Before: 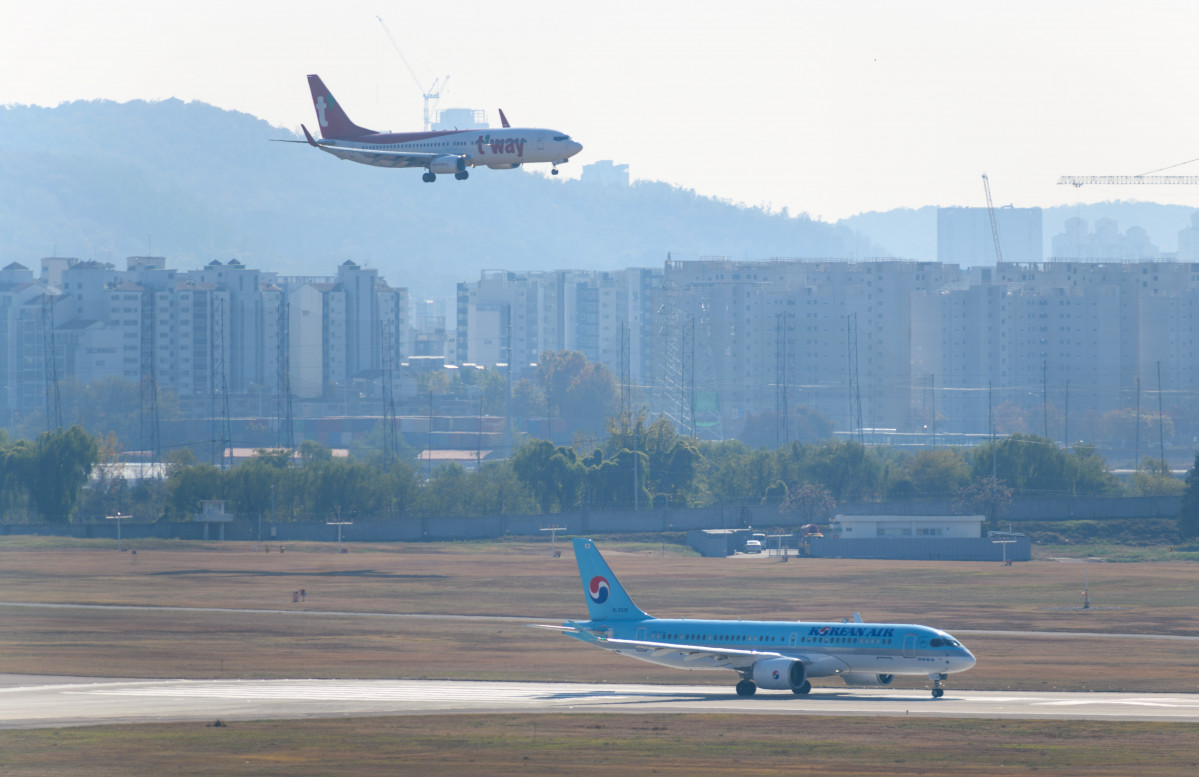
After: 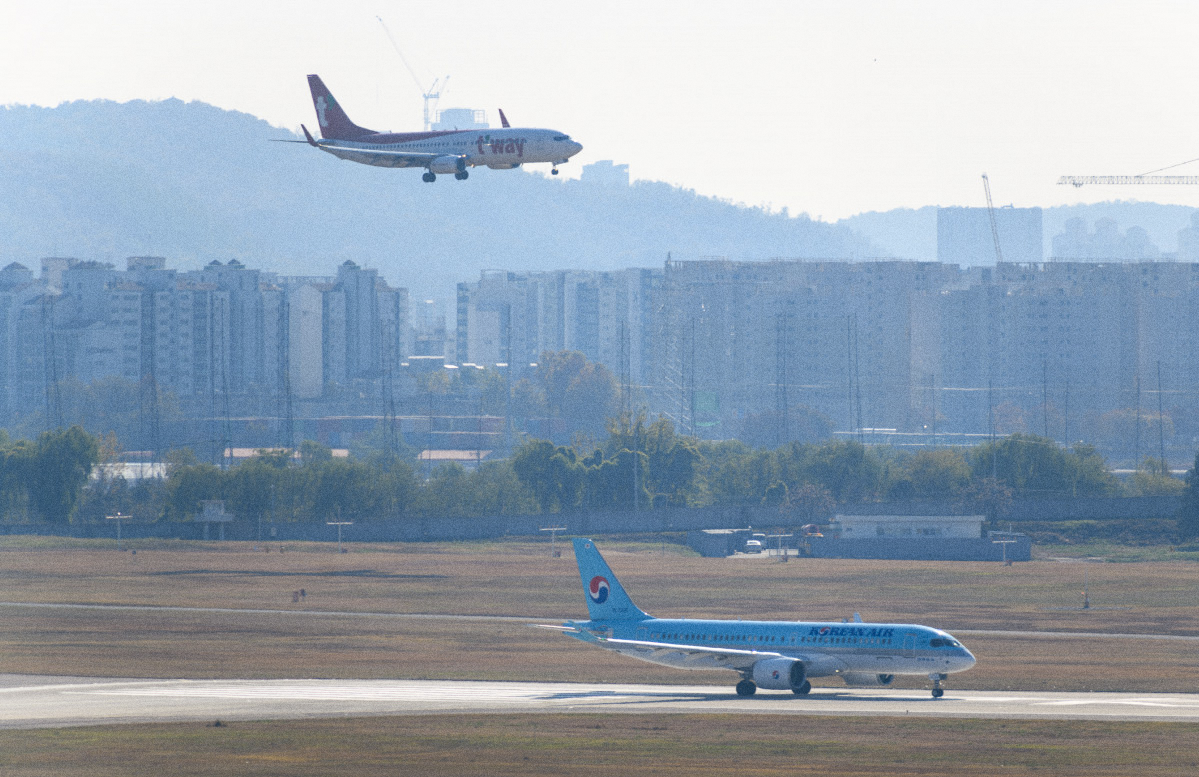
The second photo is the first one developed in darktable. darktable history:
grain: coarseness 0.09 ISO
color contrast: green-magenta contrast 0.81
rotate and perspective: automatic cropping original format, crop left 0, crop top 0
